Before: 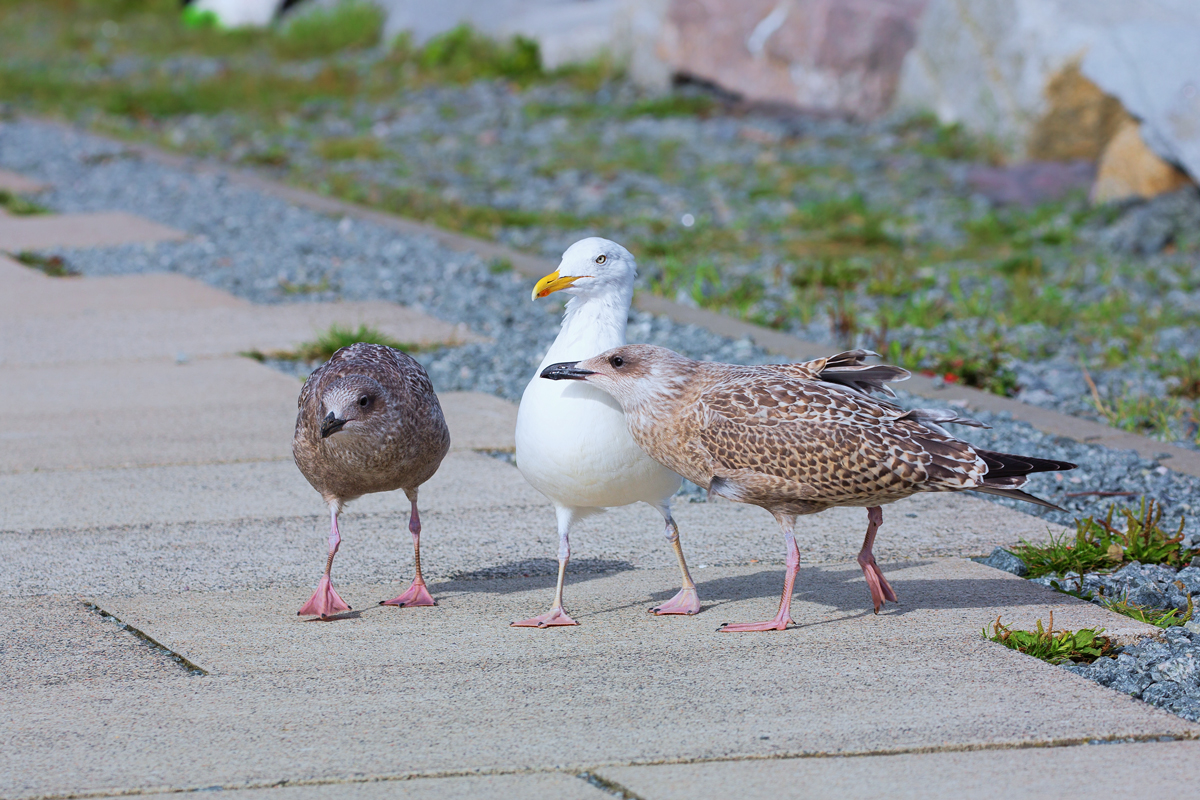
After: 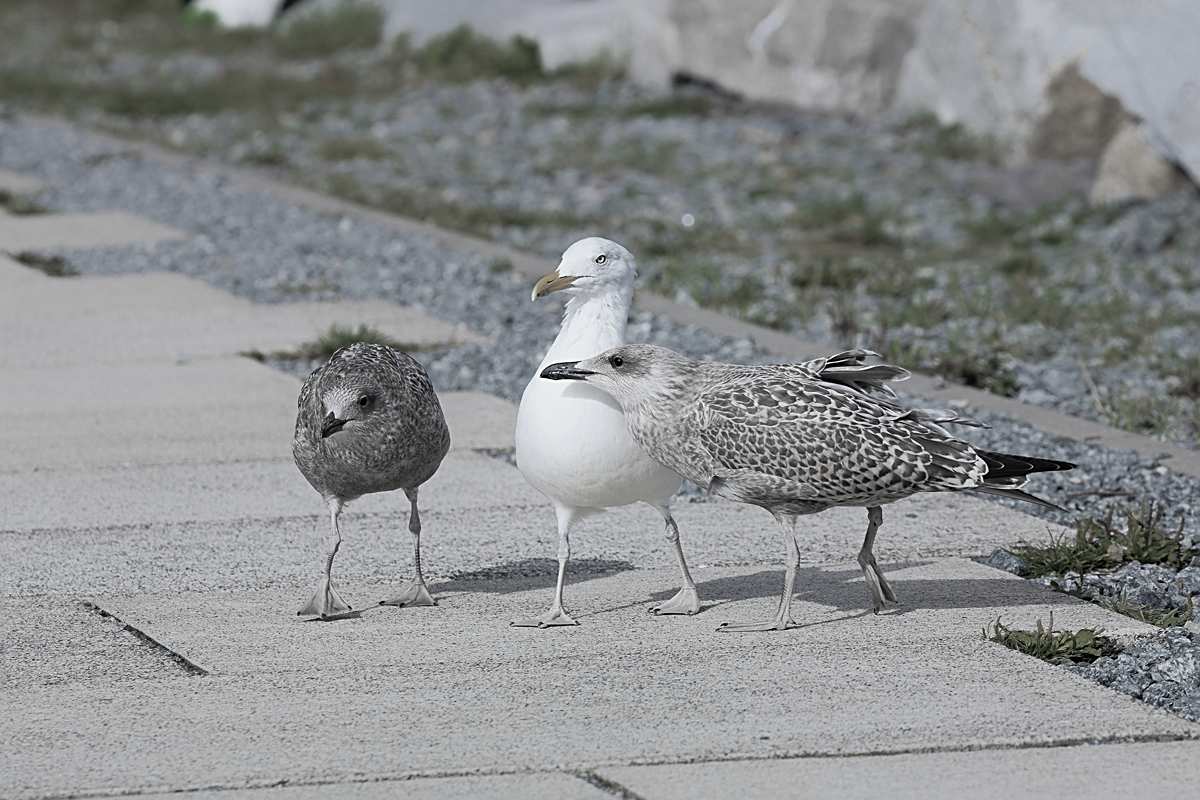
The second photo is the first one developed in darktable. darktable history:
sharpen: on, module defaults
color zones: curves: ch0 [(0, 0.487) (0.241, 0.395) (0.434, 0.373) (0.658, 0.412) (0.838, 0.487)]; ch1 [(0, 0) (0.053, 0.053) (0.211, 0.202) (0.579, 0.259) (0.781, 0.241)], mix 41.1%
